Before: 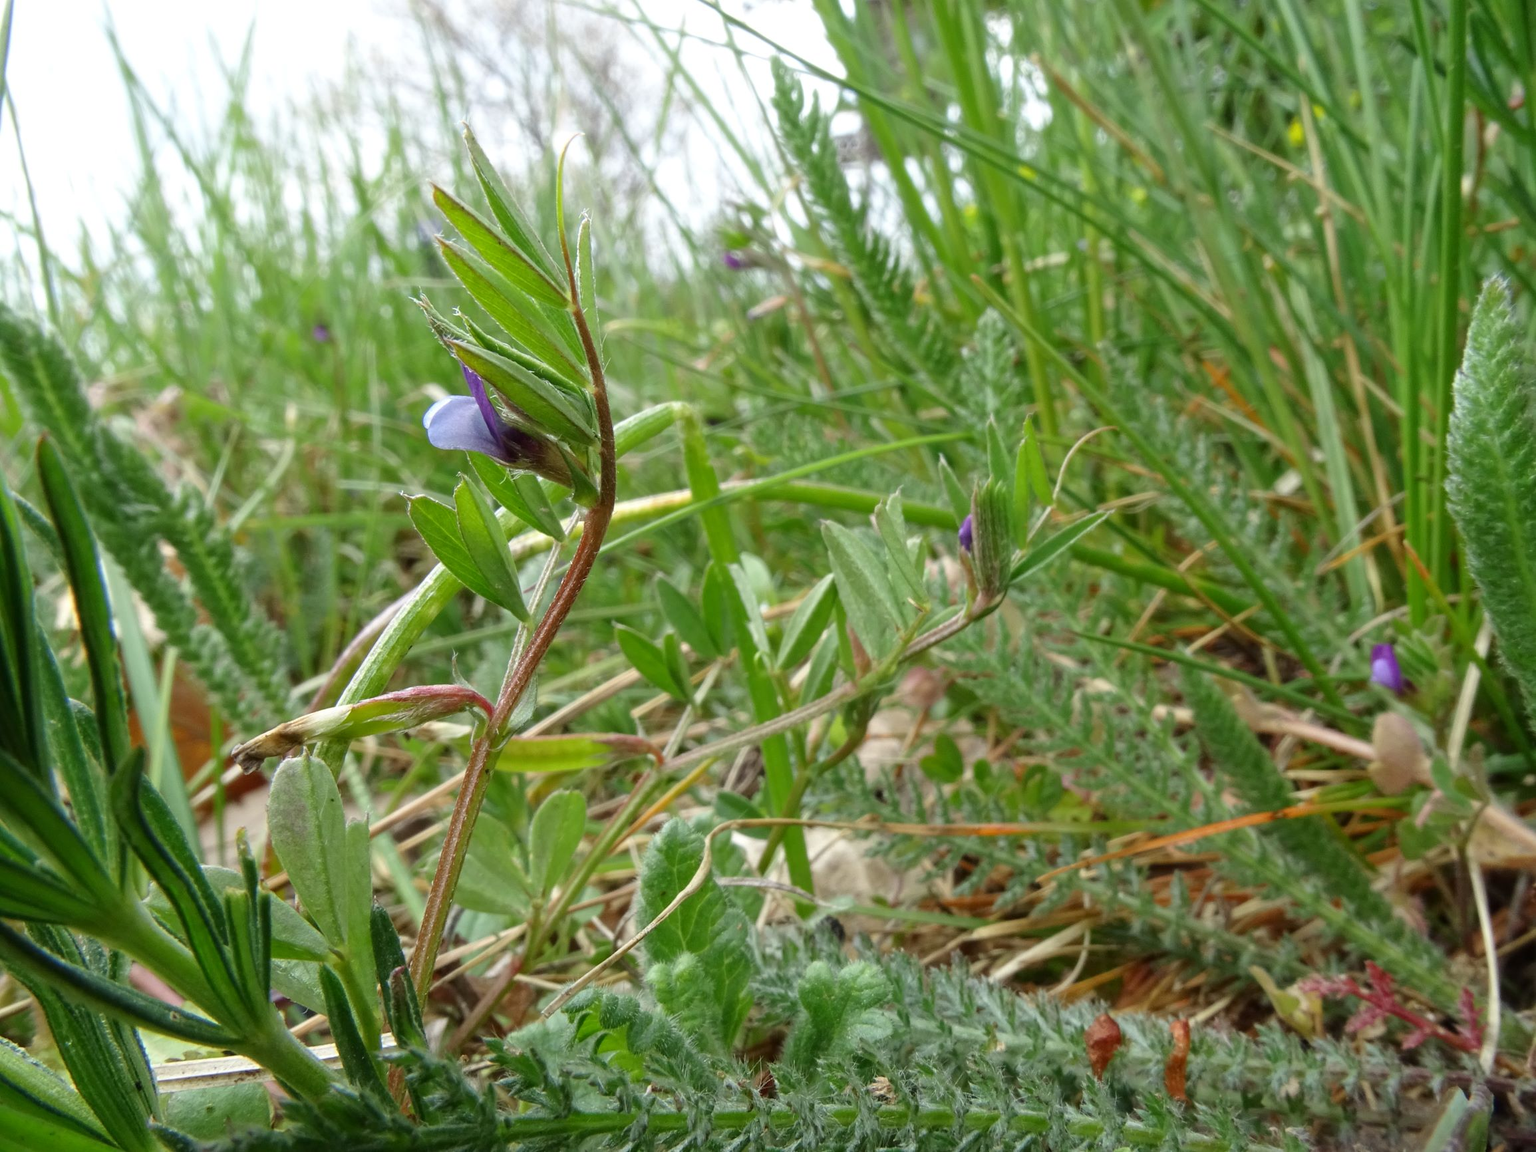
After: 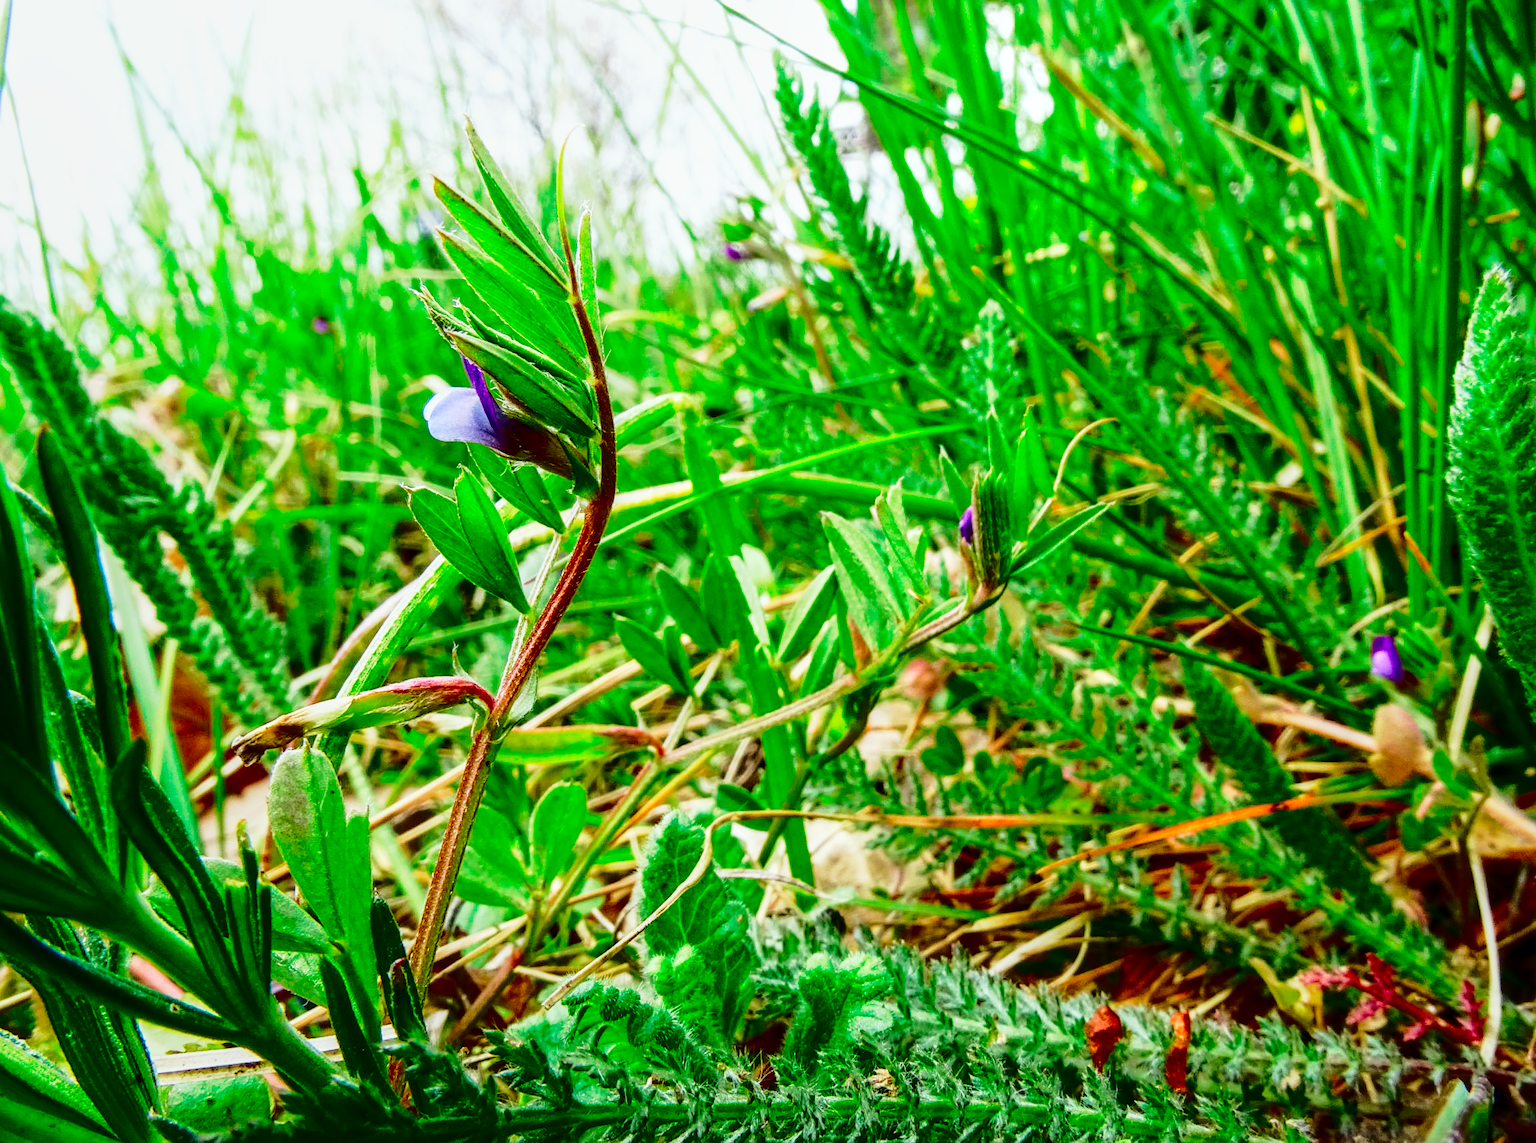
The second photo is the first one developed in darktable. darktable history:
tone curve: curves: ch0 [(0, 0) (0.181, 0.087) (0.498, 0.485) (0.78, 0.742) (0.993, 0.954)]; ch1 [(0, 0) (0.311, 0.149) (0.395, 0.349) (0.488, 0.477) (0.612, 0.641) (1, 1)]; ch2 [(0, 0) (0.5, 0.5) (0.638, 0.667) (1, 1)], color space Lab, independent channels
base curve: curves: ch0 [(0, 0) (0.005, 0.002) (0.193, 0.295) (0.399, 0.664) (0.75, 0.928) (1, 1)], preserve colors none
contrast brightness saturation: contrast 0.214, brightness -0.107, saturation 0.21
crop: top 0.779%, right 0.043%
sharpen: amount 0.208
local contrast: on, module defaults
color balance rgb: shadows lift › chroma 0.686%, shadows lift › hue 111.89°, highlights gain › chroma 0.237%, highlights gain › hue 332.8°, global offset › luminance 0.713%, perceptual saturation grading › global saturation 26.111%, perceptual saturation grading › highlights -28.457%, perceptual saturation grading › mid-tones 15.713%, perceptual saturation grading › shadows 33.018%
color correction: highlights b* 0.038
